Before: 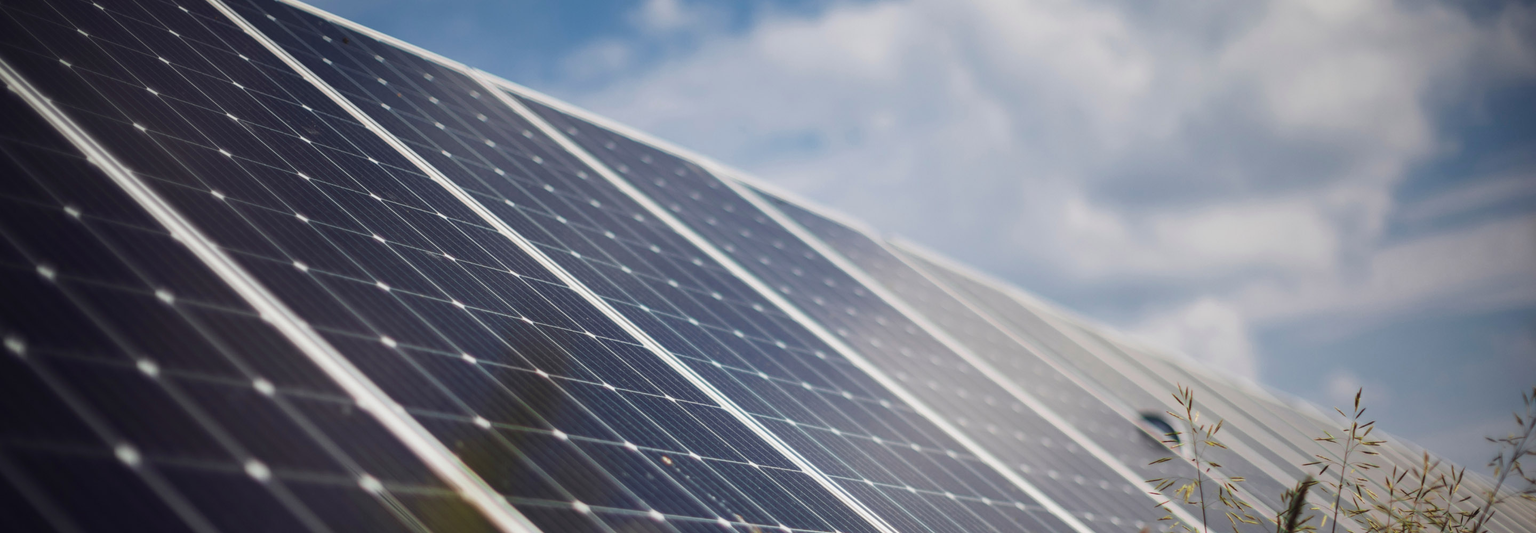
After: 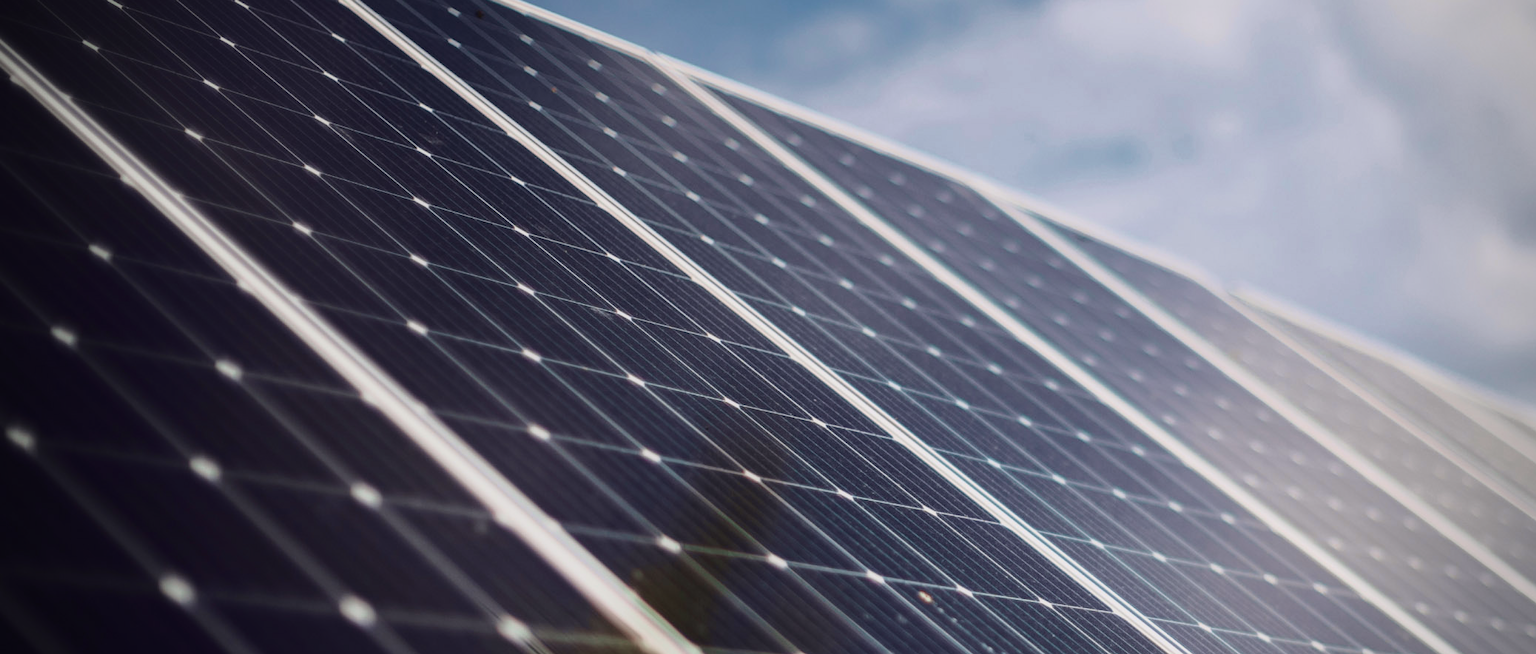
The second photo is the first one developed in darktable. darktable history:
crop: top 5.756%, right 27.889%, bottom 5.656%
vignetting: saturation -0.644
tone curve: curves: ch0 [(0, 0) (0.139, 0.081) (0.304, 0.259) (0.502, 0.505) (0.683, 0.676) (0.761, 0.773) (0.858, 0.858) (0.987, 0.945)]; ch1 [(0, 0) (0.172, 0.123) (0.304, 0.288) (0.414, 0.44) (0.472, 0.473) (0.502, 0.508) (0.54, 0.543) (0.583, 0.601) (0.638, 0.654) (0.741, 0.783) (1, 1)]; ch2 [(0, 0) (0.411, 0.424) (0.485, 0.476) (0.502, 0.502) (0.557, 0.54) (0.631, 0.576) (1, 1)], color space Lab, independent channels, preserve colors none
